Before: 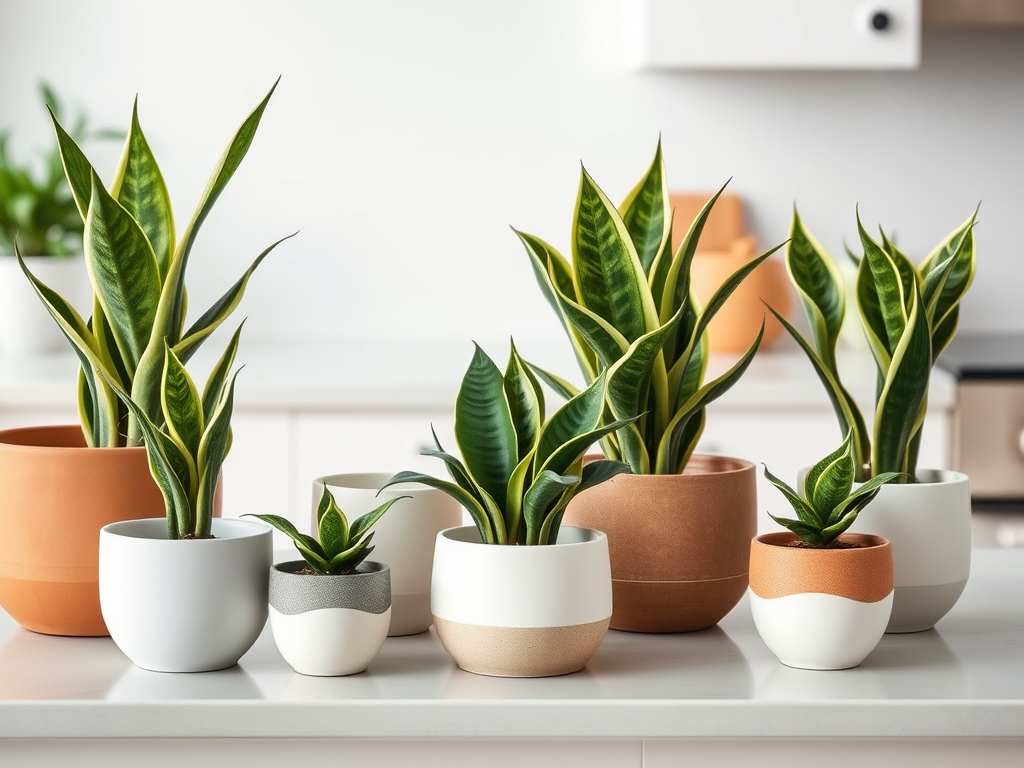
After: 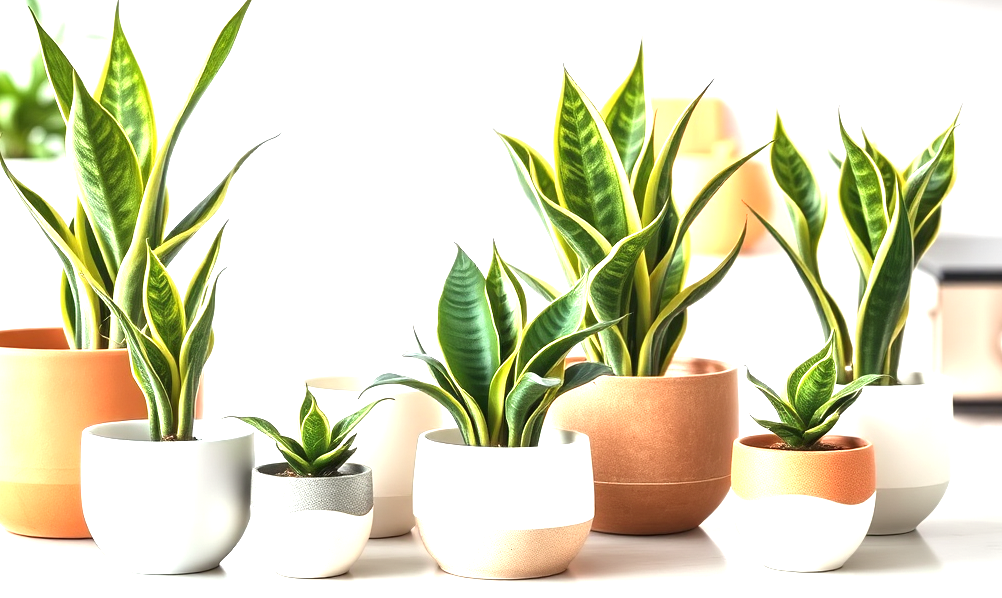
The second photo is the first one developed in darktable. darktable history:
crop and rotate: left 1.814%, top 12.818%, right 0.25%, bottom 9.225%
exposure: black level correction 0, exposure 1.45 EV, compensate exposure bias true, compensate highlight preservation false
